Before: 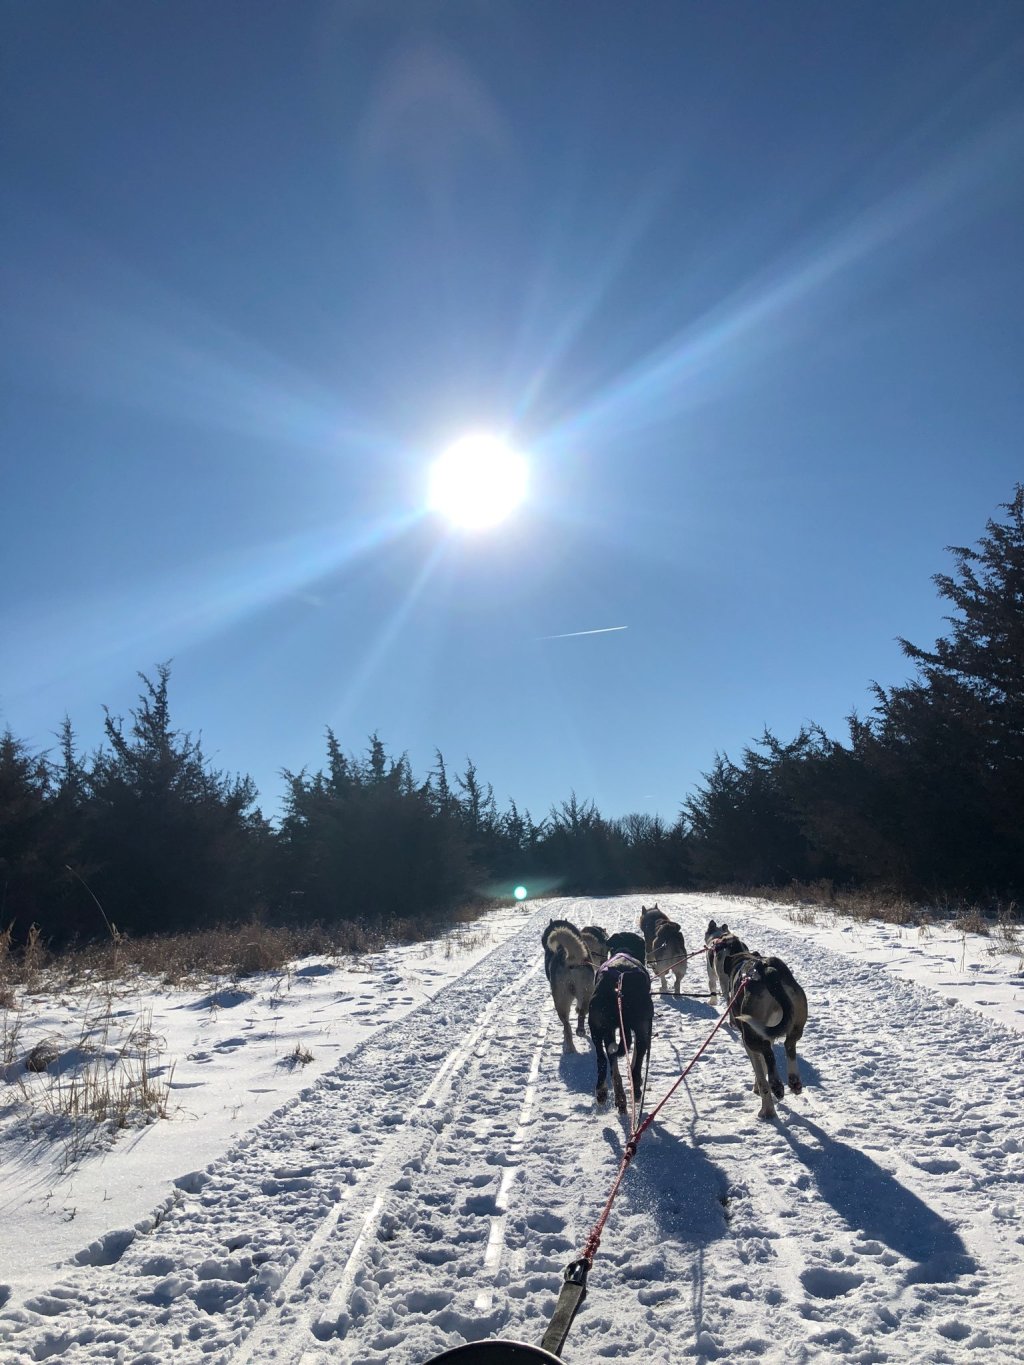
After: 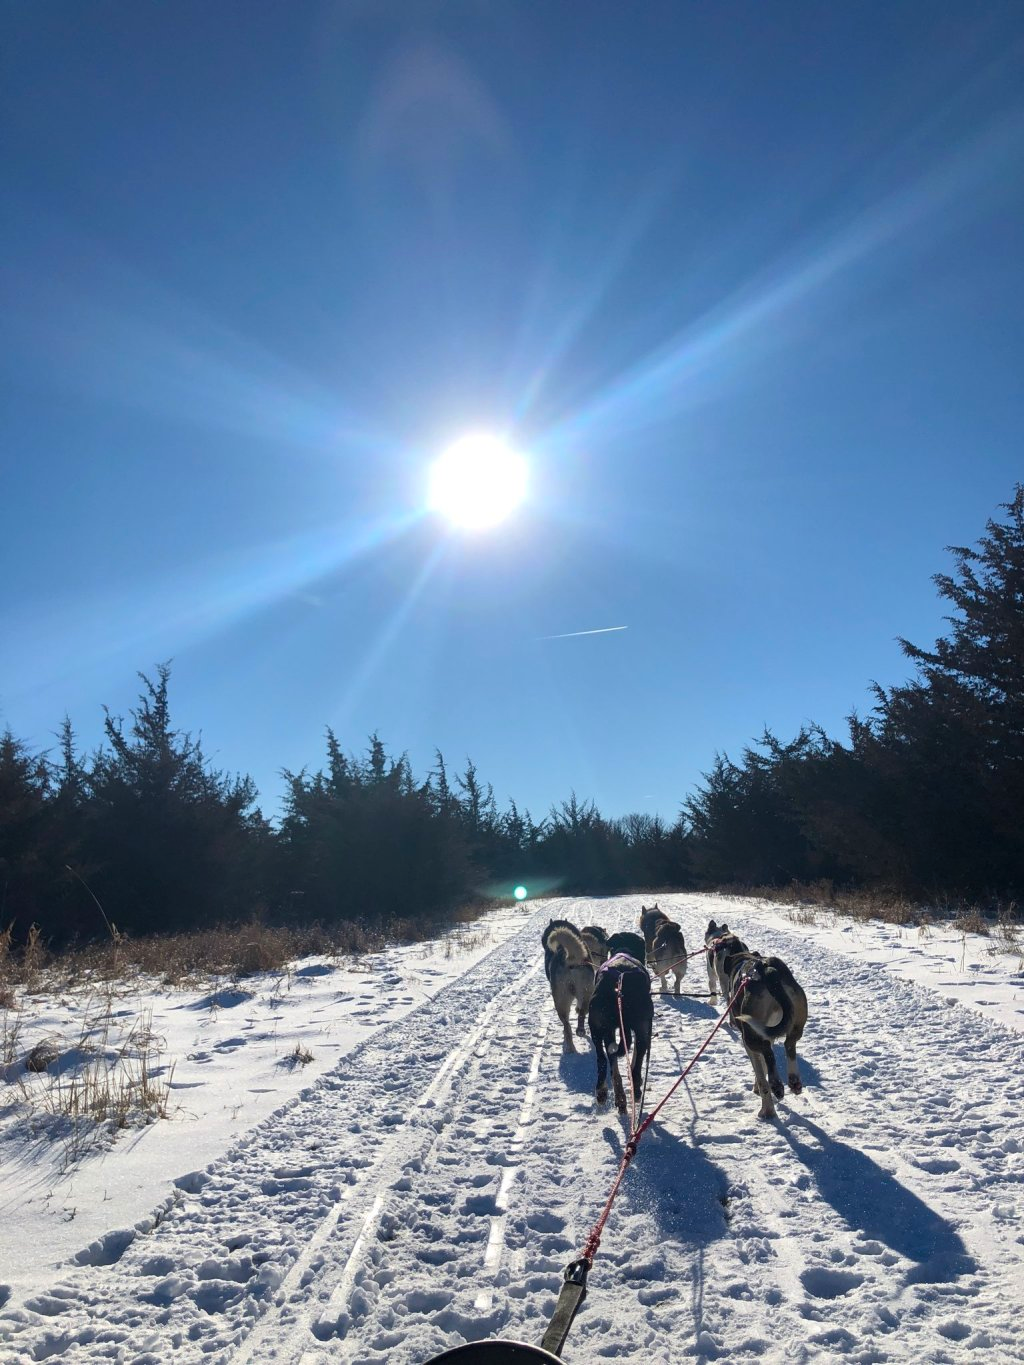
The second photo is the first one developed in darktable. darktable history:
contrast brightness saturation: saturation 0.18
fill light: on, module defaults
